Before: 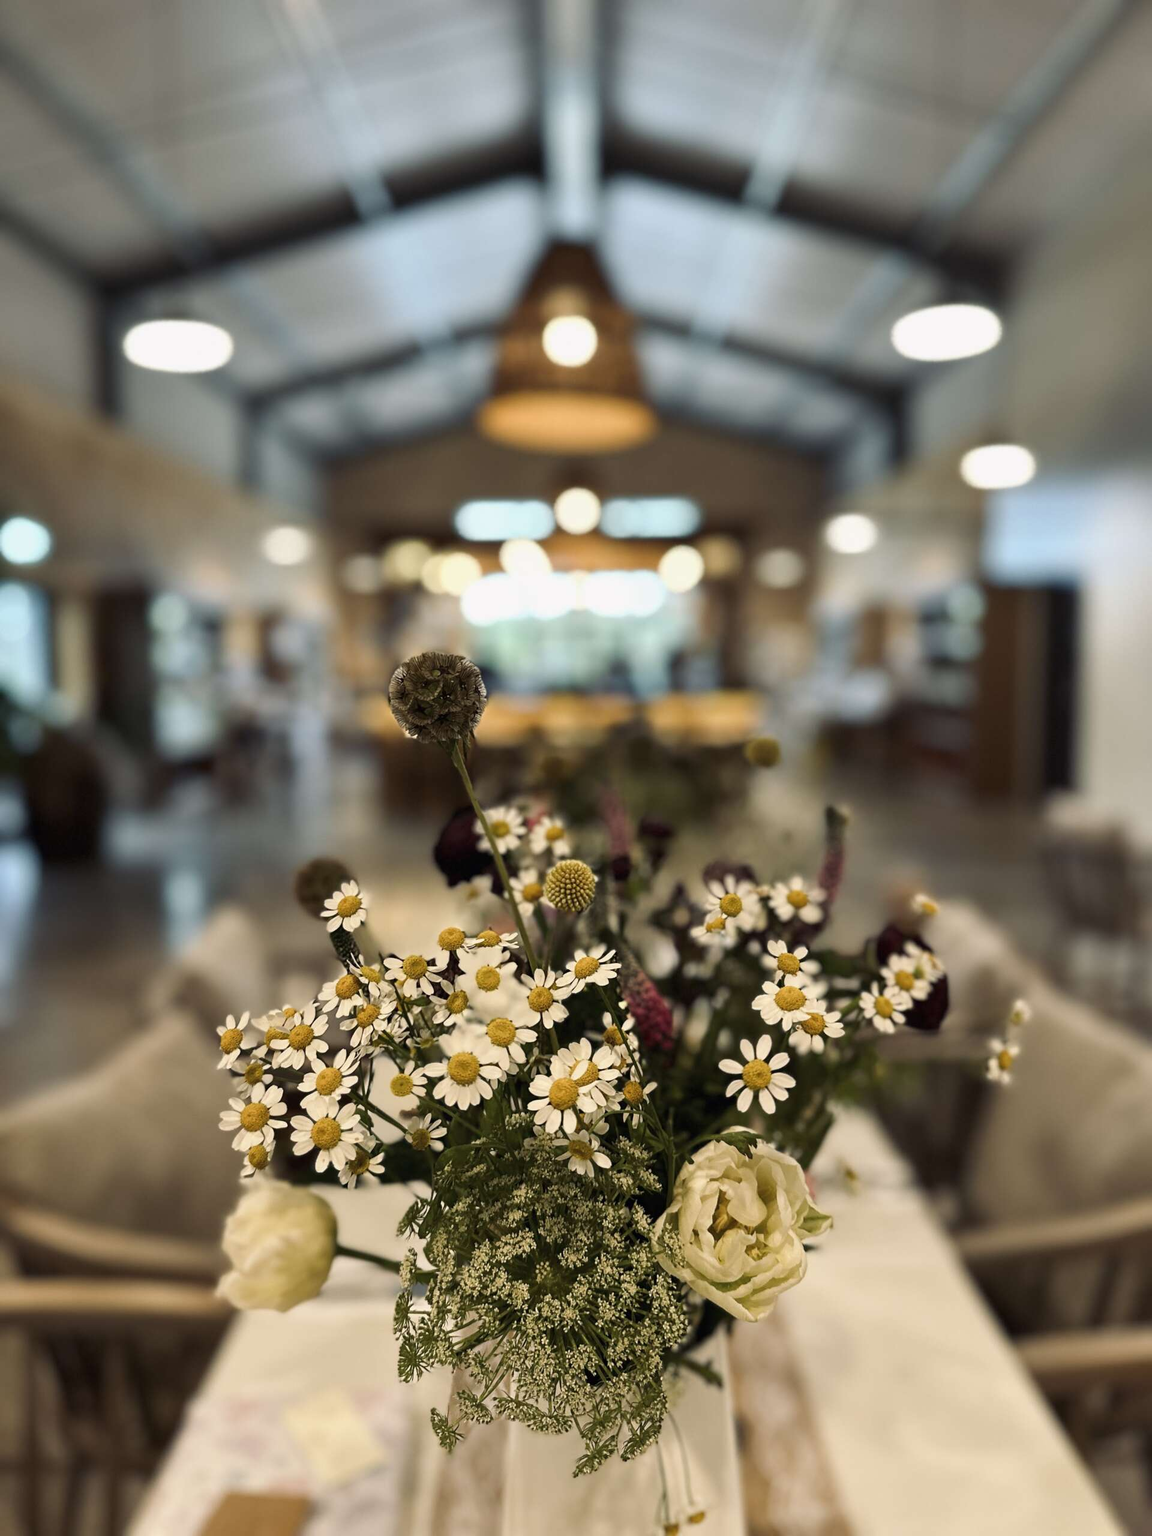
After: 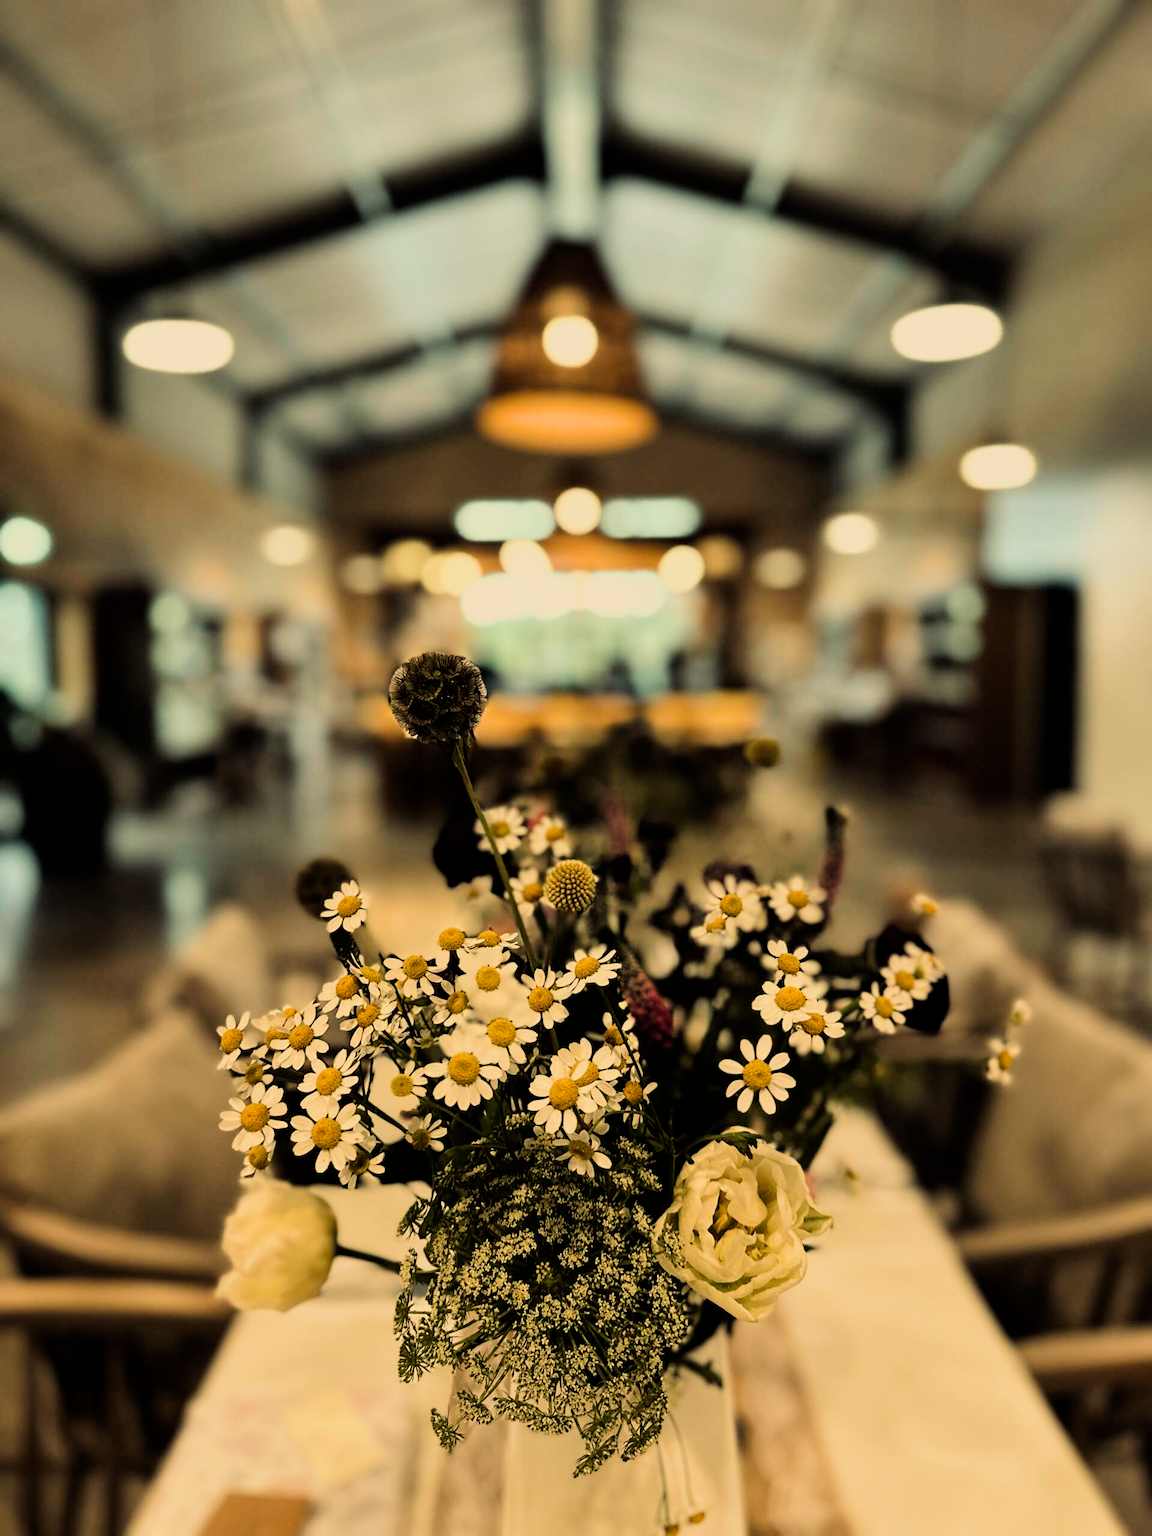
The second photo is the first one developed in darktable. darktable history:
filmic rgb: black relative exposure -5 EV, hardness 2.88, contrast 1.4, highlights saturation mix -20%
white balance: red 1.08, blue 0.791
tone equalizer: on, module defaults
